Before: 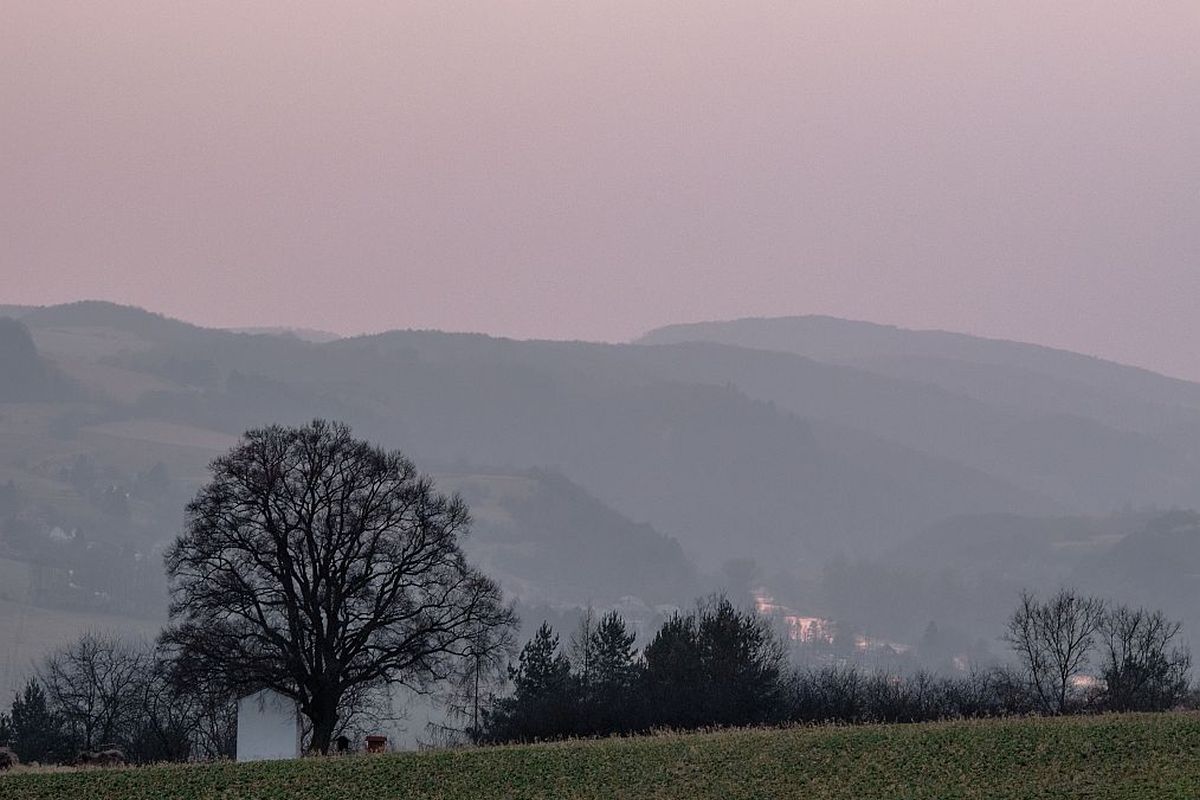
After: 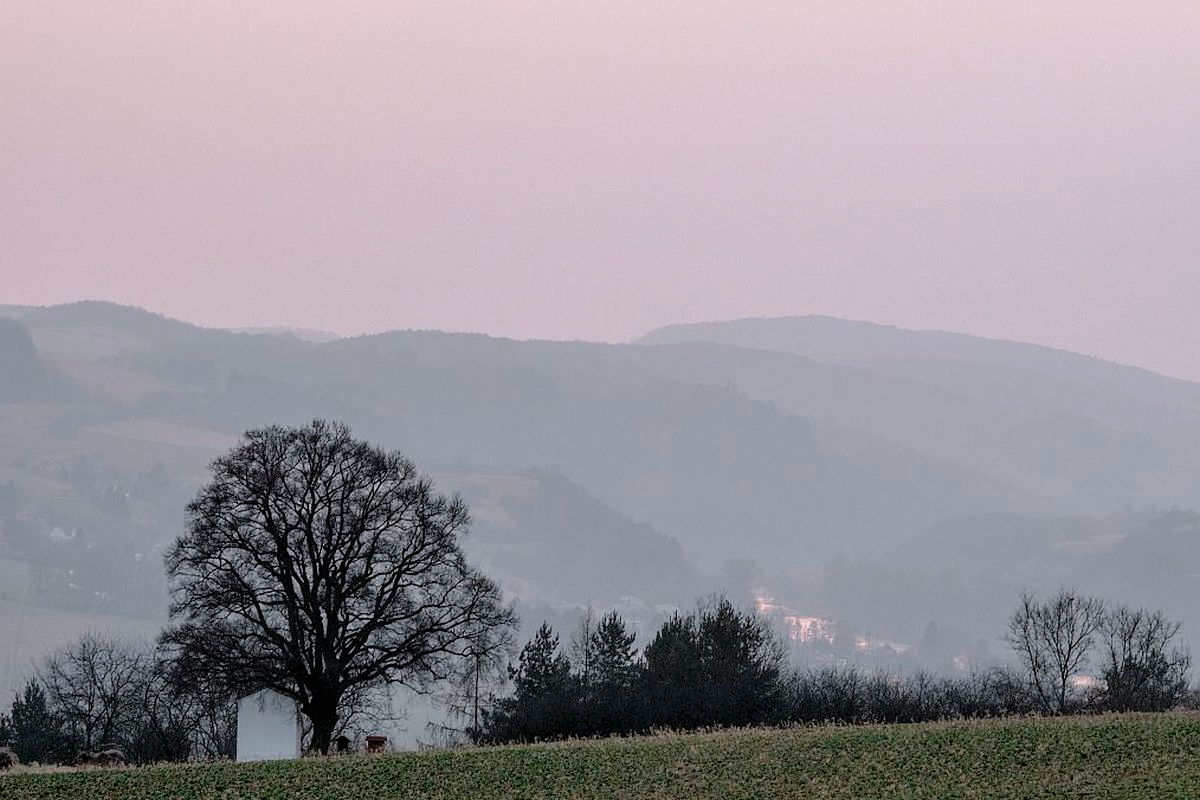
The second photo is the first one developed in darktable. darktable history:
tone curve: curves: ch0 [(0, 0) (0.003, 0.004) (0.011, 0.015) (0.025, 0.033) (0.044, 0.059) (0.069, 0.093) (0.1, 0.133) (0.136, 0.182) (0.177, 0.237) (0.224, 0.3) (0.277, 0.369) (0.335, 0.437) (0.399, 0.511) (0.468, 0.584) (0.543, 0.656) (0.623, 0.729) (0.709, 0.8) (0.801, 0.872) (0.898, 0.935) (1, 1)], preserve colors none
color look up table: target L [63.26, 44.74, 32.32, 100, 80.64, 70.69, 61, 57.15, 50.2, 42.87, 44.09, 35.9, 25.85, 70.95, 58.8, 50.95, 48.89, 25.22, 24.47, 11.12, 63.76, 48.55, 43.21, 26.97, 0 ×25], target a [-22.8, -33.59, -9.542, -0.001, 0.222, 0.956, 17.61, 19.38, 33.94, -0.132, 45.24, 46.43, 12.47, -0.48, -0.513, 7.446, 46.94, 21.12, 8.995, -0.284, -30.65, -24.8, -4.016, -0.879, 0 ×25], target b [52.11, 31.29, 19.31, 0.011, 1.203, 68.66, 57.27, 13.24, 43.39, 0.051, 10.71, 18.19, 9.966, -0.761, -0.58, -24.95, -18.8, -16.95, -42.97, 1.078, 0.394, -22.83, -21.94, 0.576, 0 ×25], num patches 24
